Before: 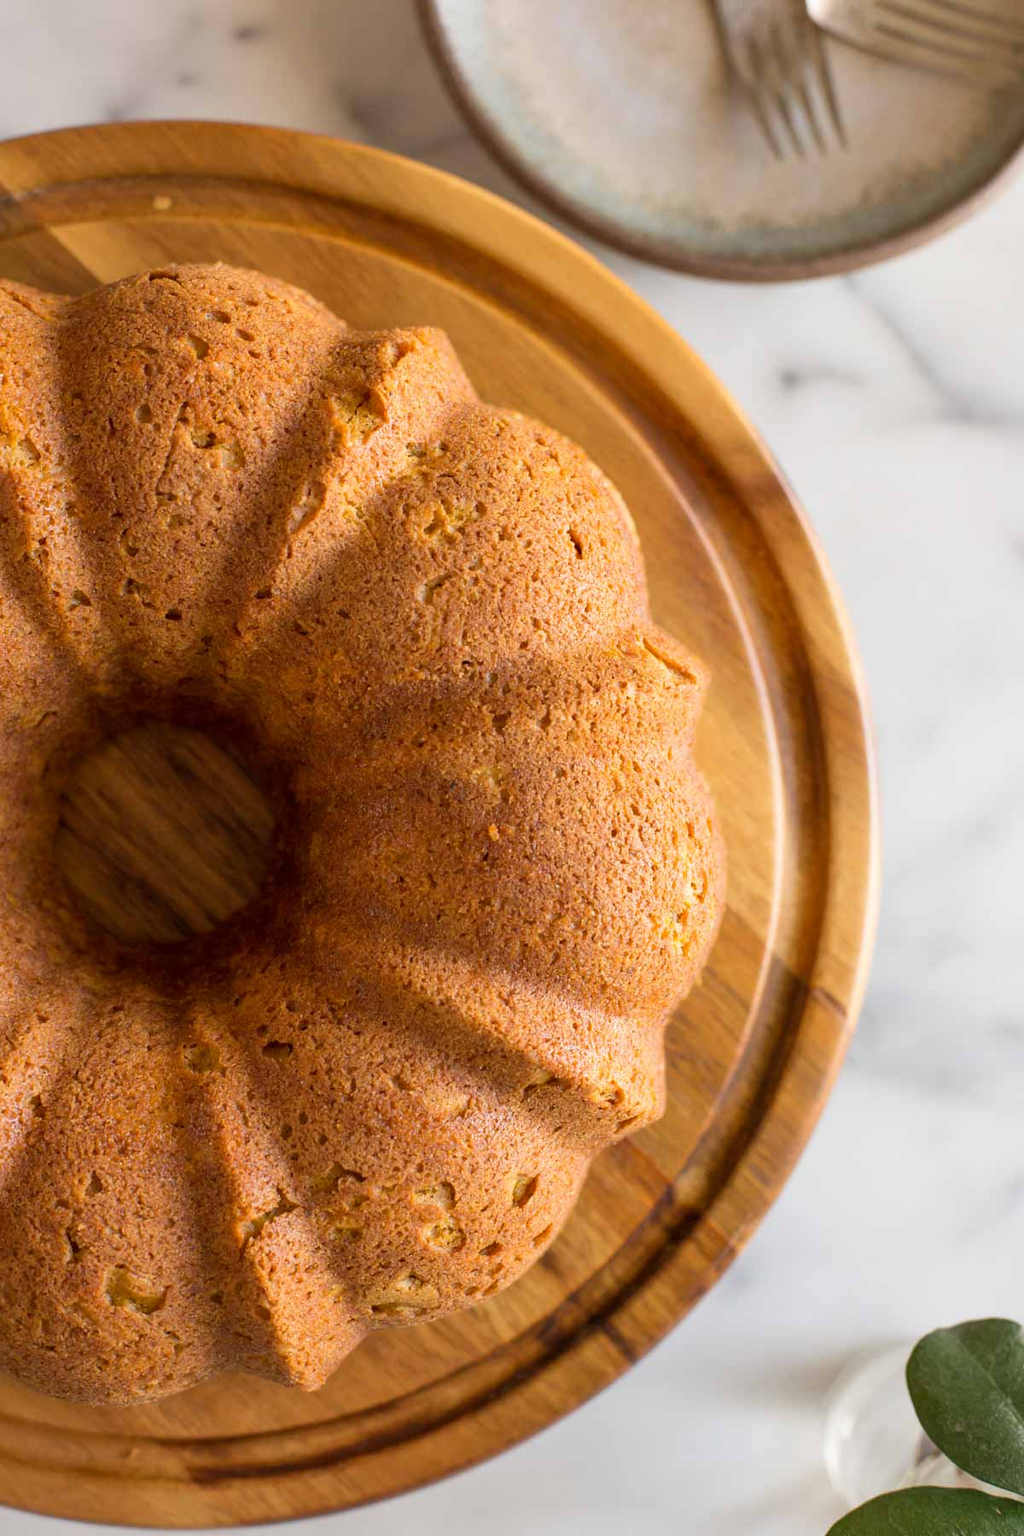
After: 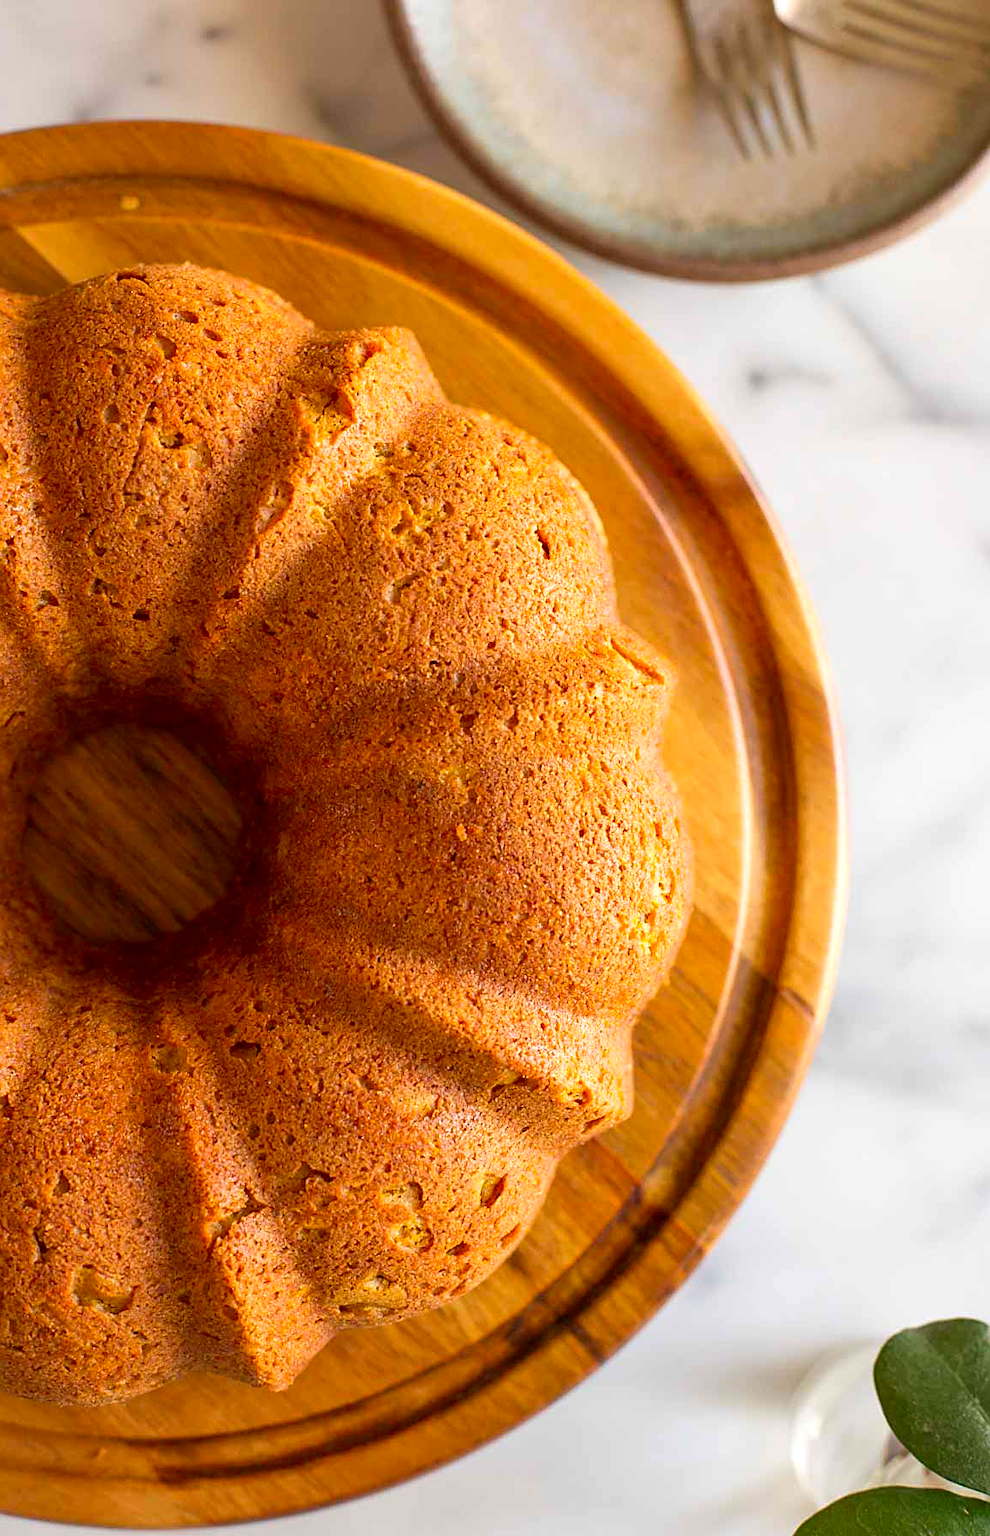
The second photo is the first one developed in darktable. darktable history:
sharpen: on, module defaults
exposure: exposure 0.2 EV, compensate highlight preservation false
contrast brightness saturation: brightness -0.02, saturation 0.35
crop and rotate: left 3.238%
